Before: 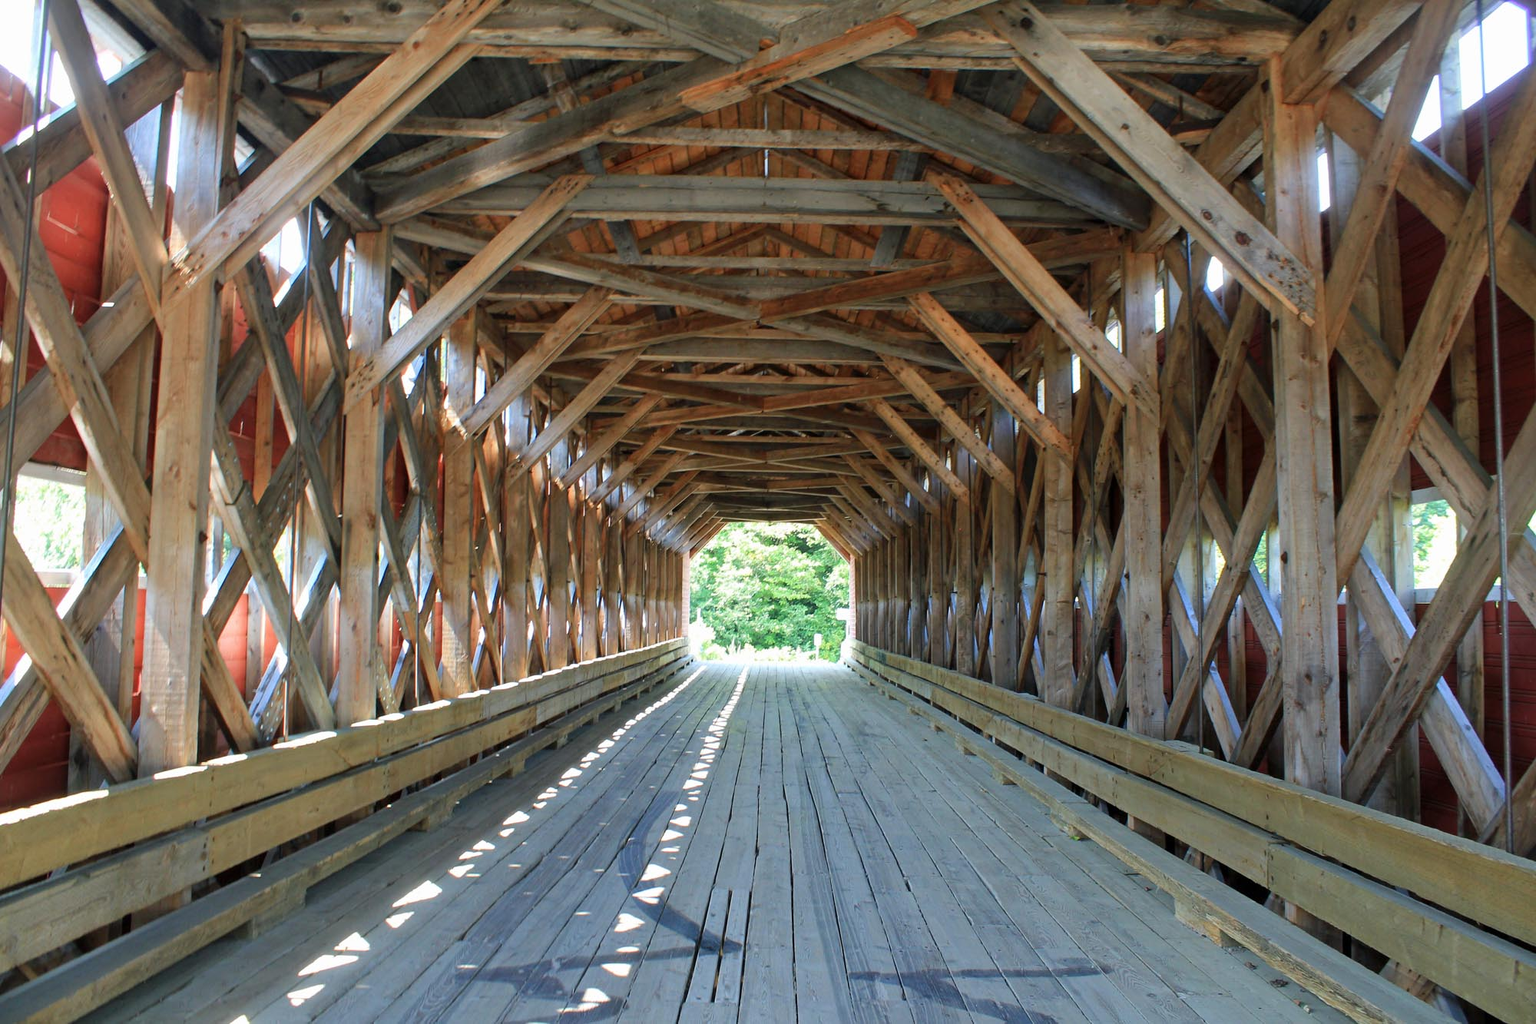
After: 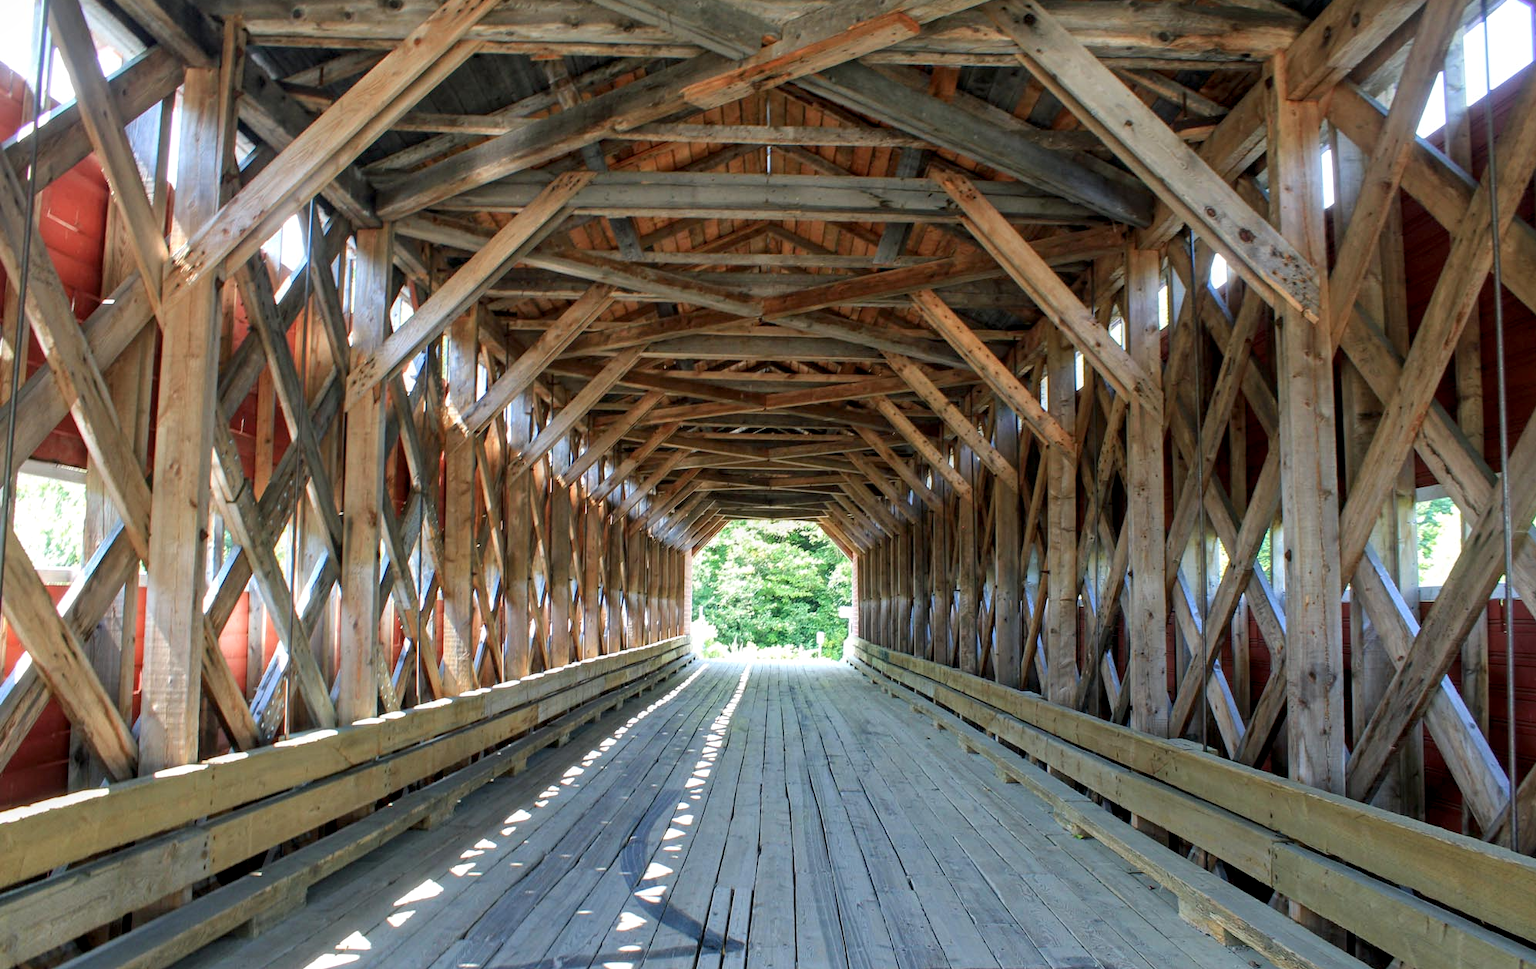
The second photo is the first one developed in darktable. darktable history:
exposure: black level correction 0.001, compensate highlight preservation false
local contrast: on, module defaults
crop: top 0.448%, right 0.264%, bottom 5.045%
